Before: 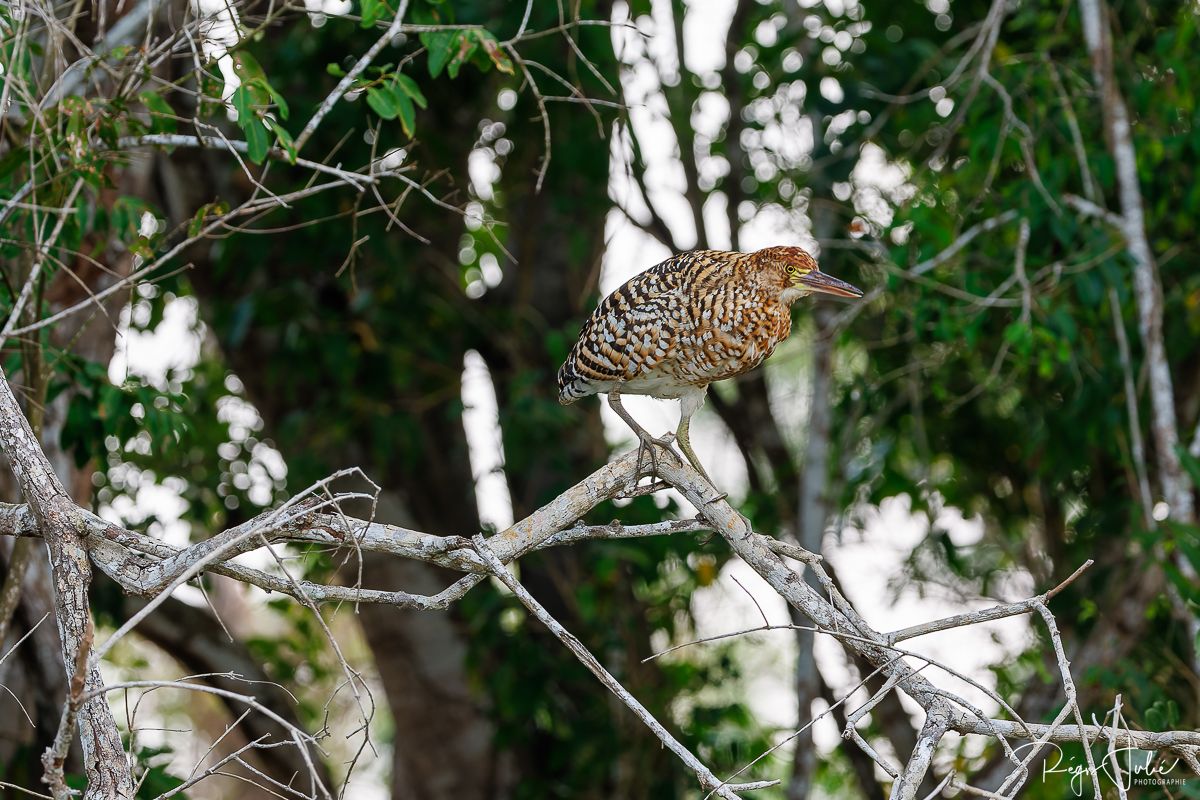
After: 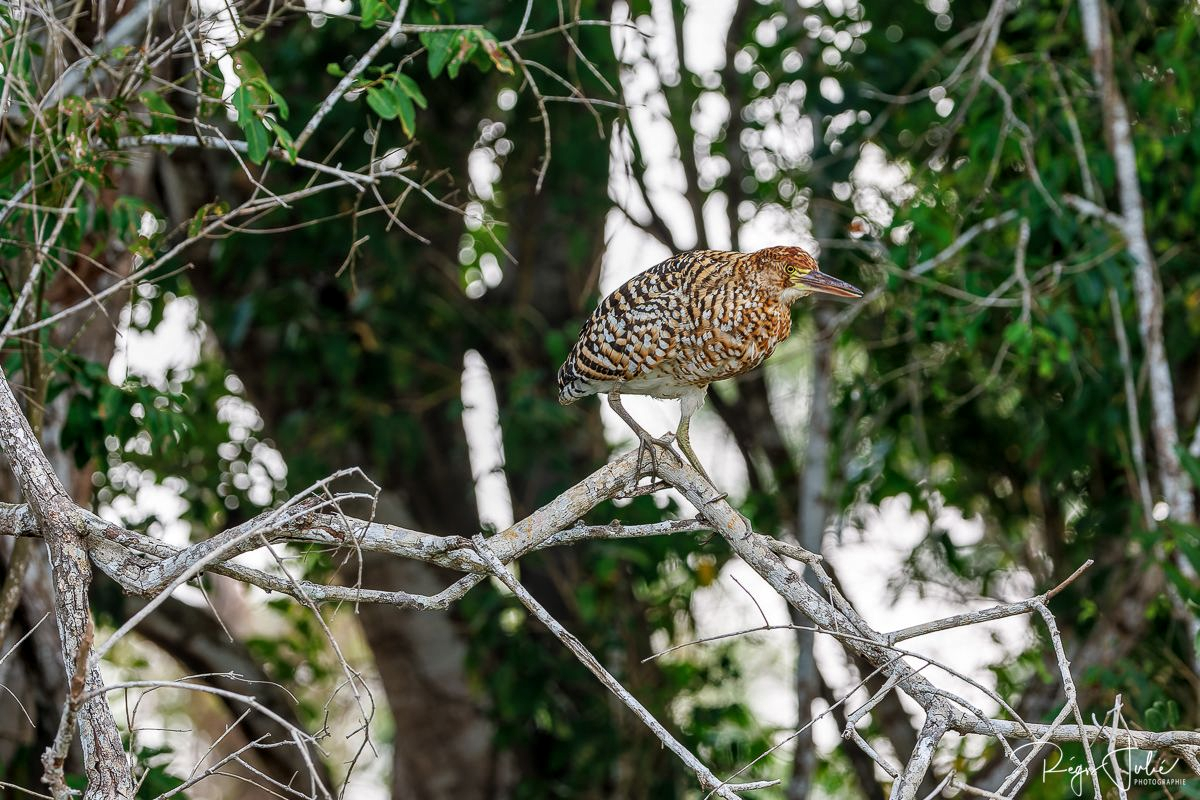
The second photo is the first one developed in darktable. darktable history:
local contrast: on, module defaults
shadows and highlights: shadows 29.32, highlights -29.32, low approximation 0.01, soften with gaussian
